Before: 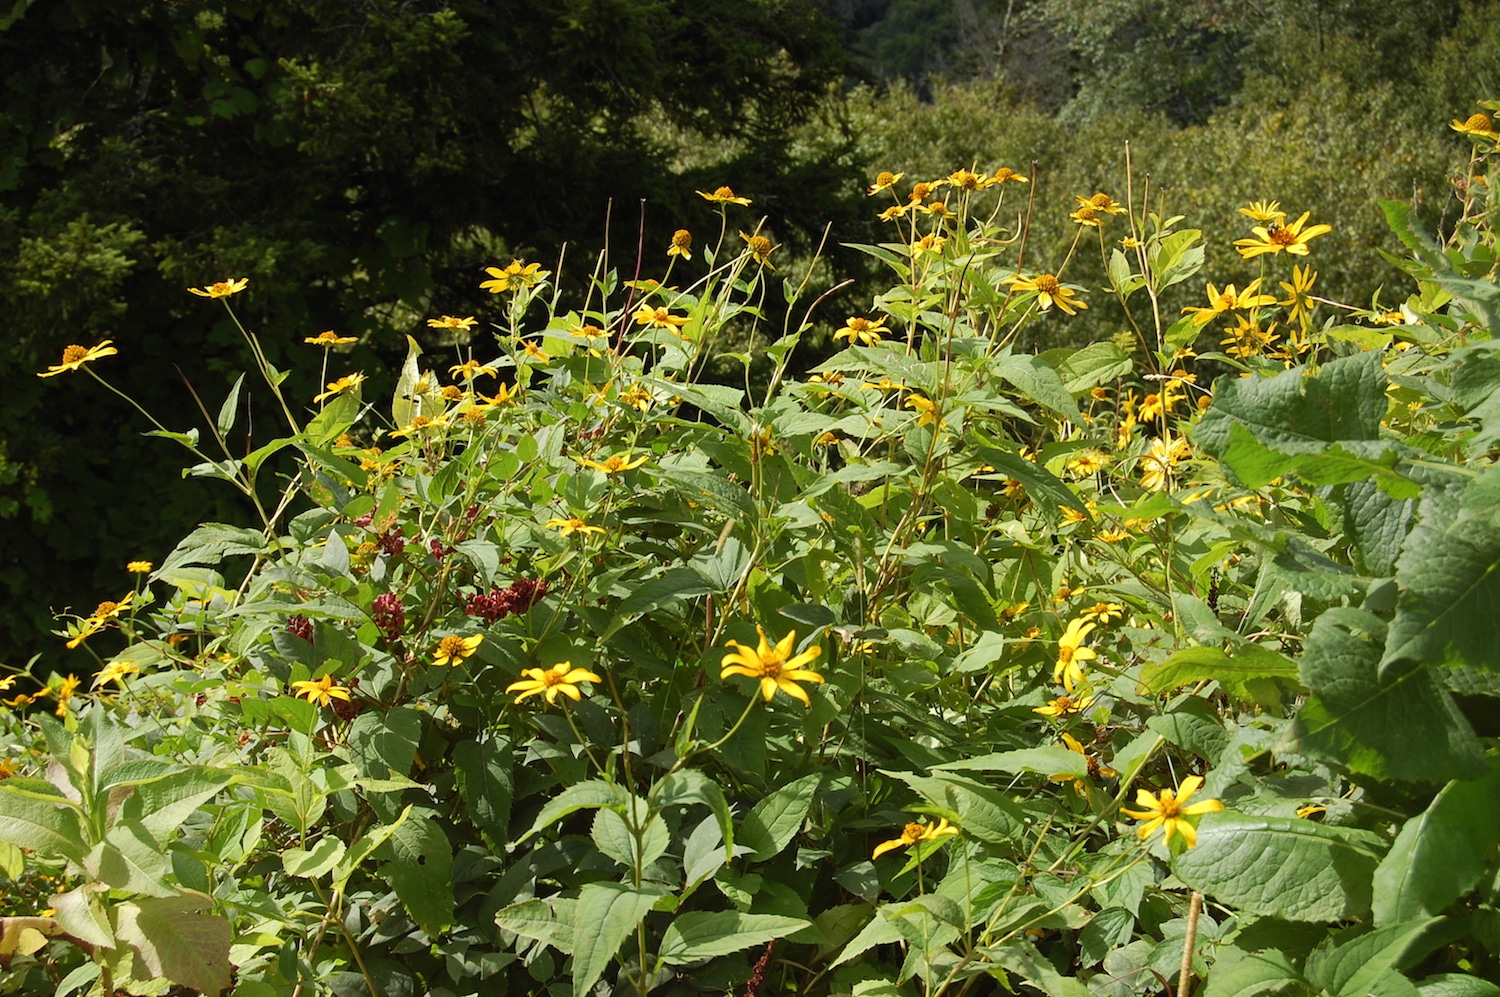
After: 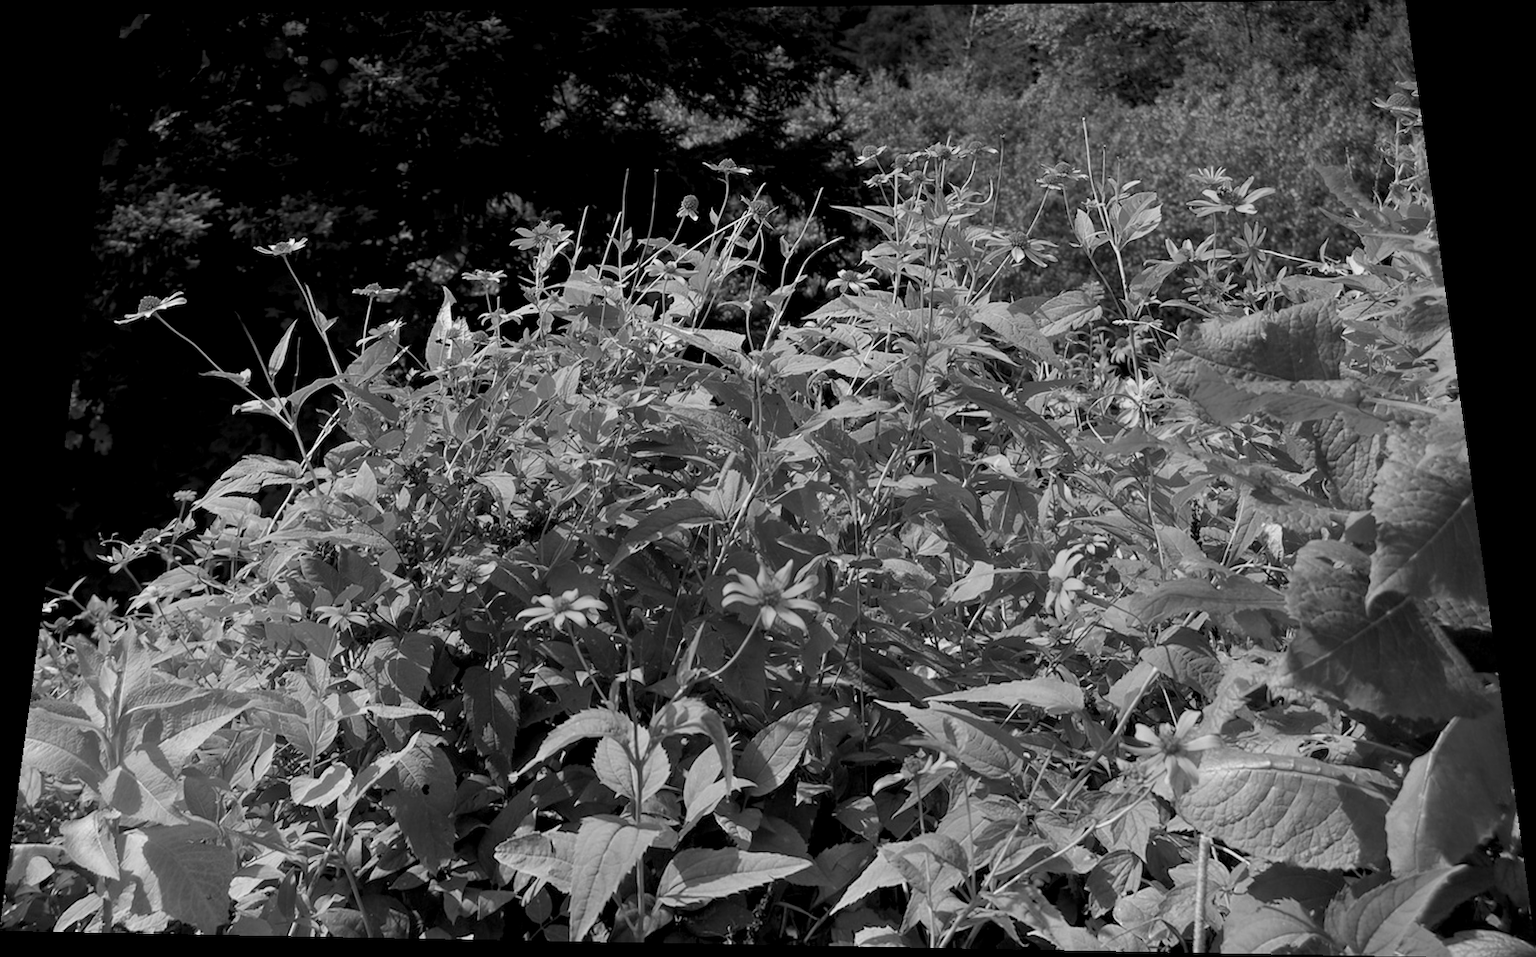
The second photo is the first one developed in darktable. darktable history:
rotate and perspective: rotation 0.128°, lens shift (vertical) -0.181, lens shift (horizontal) -0.044, shear 0.001, automatic cropping off
exposure: black level correction 0.01, exposure 0.014 EV, compensate highlight preservation false
monochrome: a -11.7, b 1.62, size 0.5, highlights 0.38
